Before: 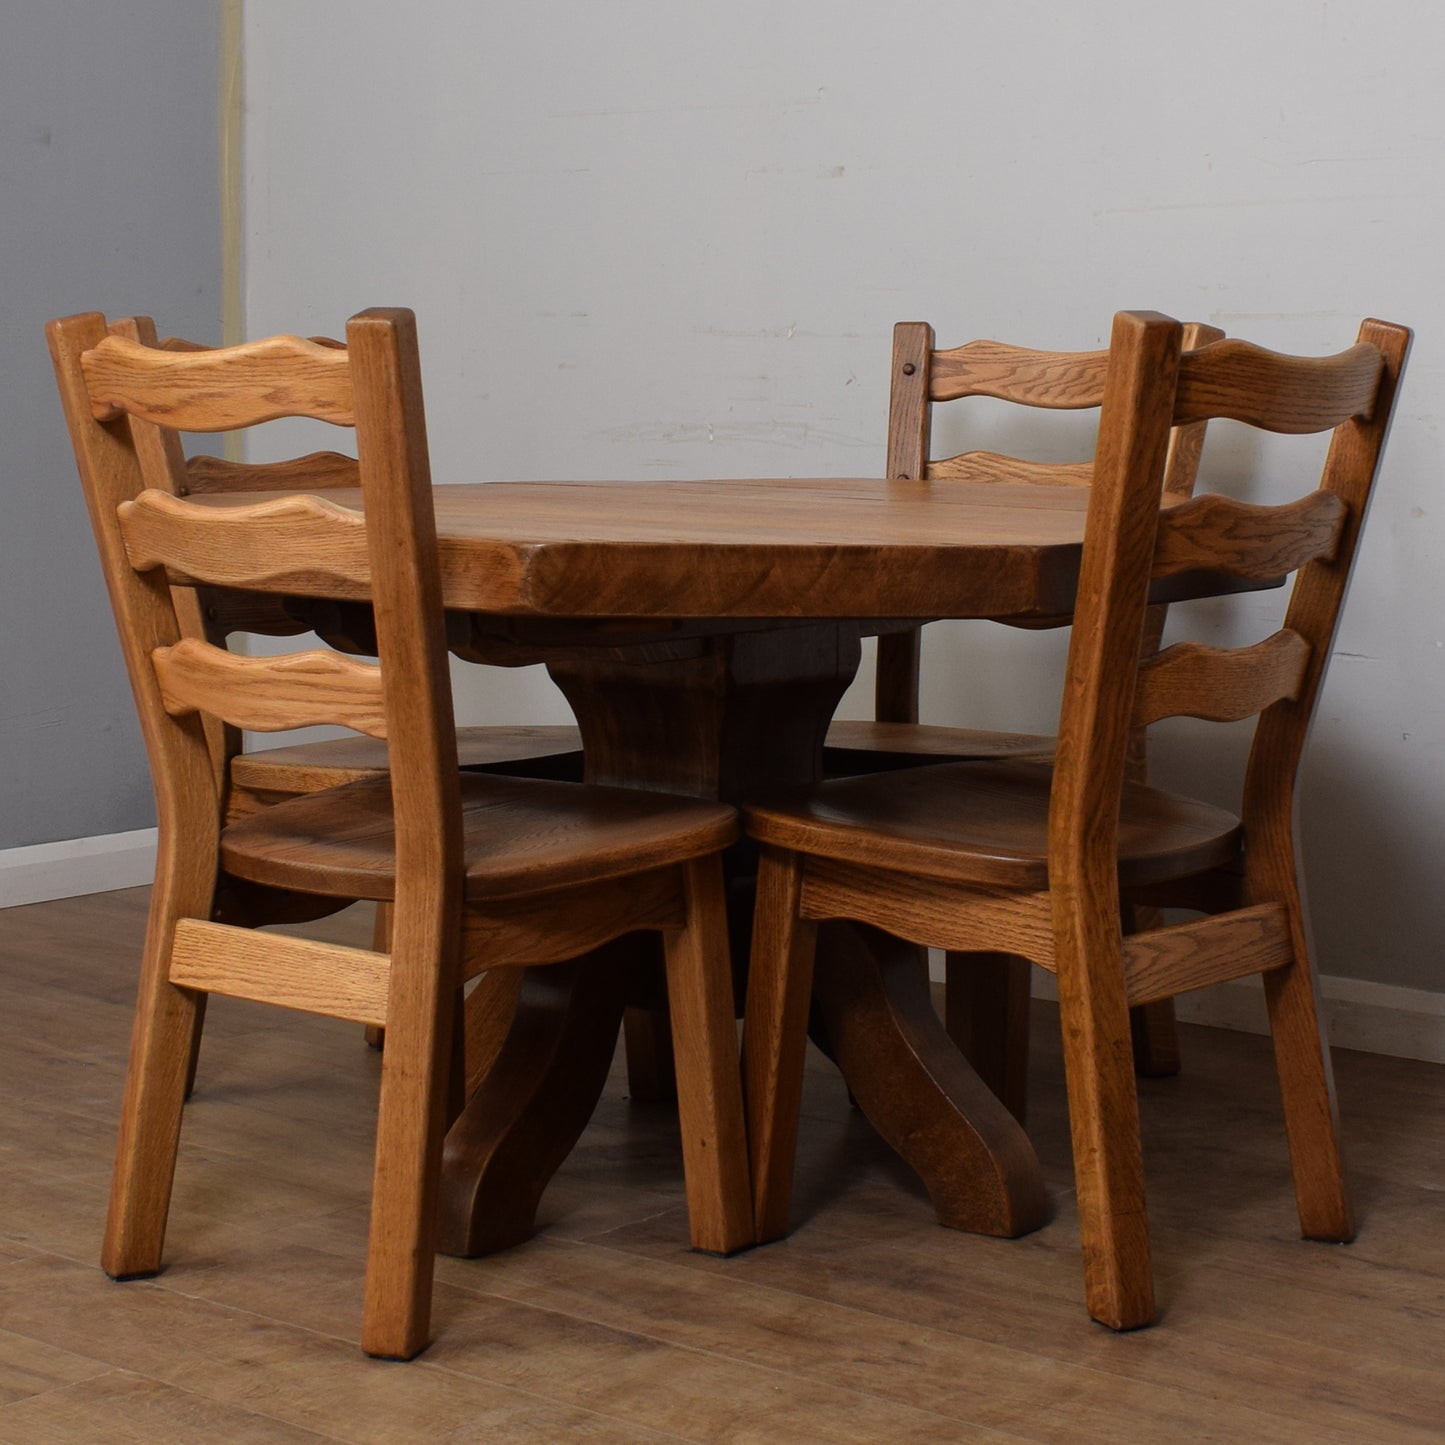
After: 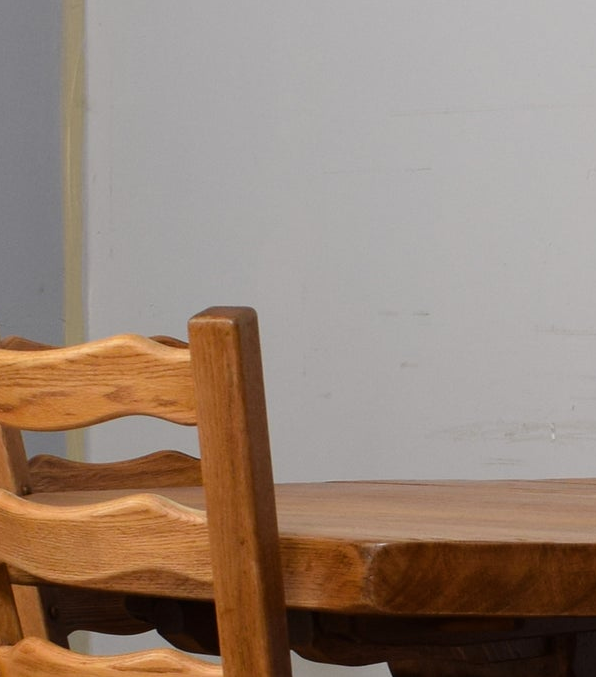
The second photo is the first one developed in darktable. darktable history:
crop and rotate: left 11%, top 0.112%, right 47.709%, bottom 52.996%
color balance rgb: linear chroma grading › global chroma 9.107%, perceptual saturation grading › global saturation 0.244%
